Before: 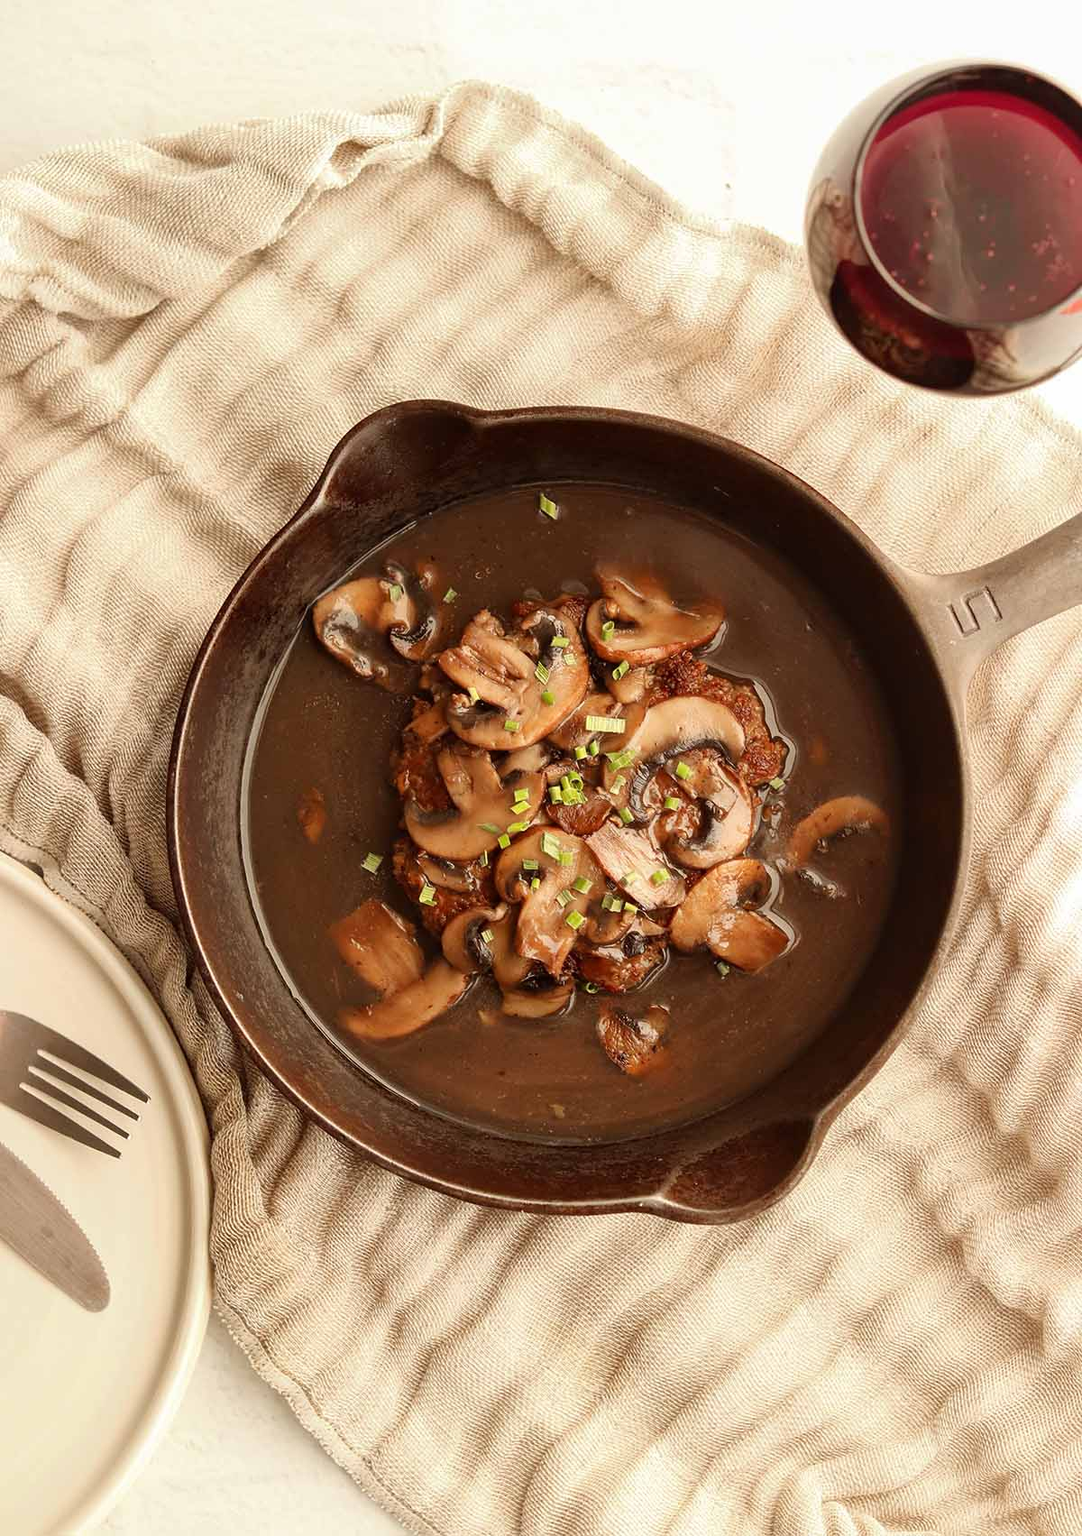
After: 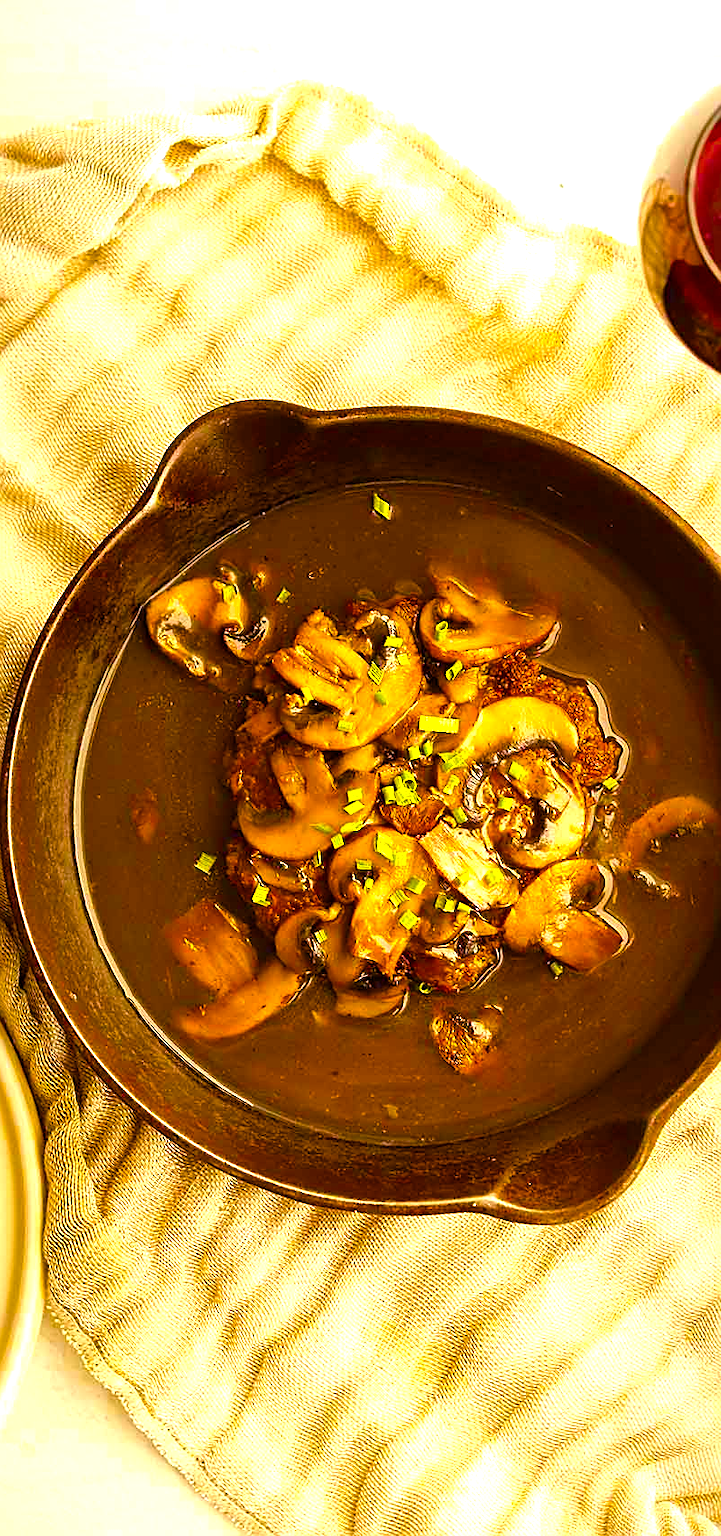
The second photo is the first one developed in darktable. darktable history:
sharpen: on, module defaults
crop and rotate: left 15.446%, right 17.836%
vignetting: fall-off start 80.87%, fall-off radius 61.59%, brightness -0.384, saturation 0.007, center (0, 0.007), automatic ratio true, width/height ratio 1.418
color balance rgb: linear chroma grading › global chroma 42%, perceptual saturation grading › global saturation 42%, perceptual brilliance grading › global brilliance 25%, global vibrance 33%
